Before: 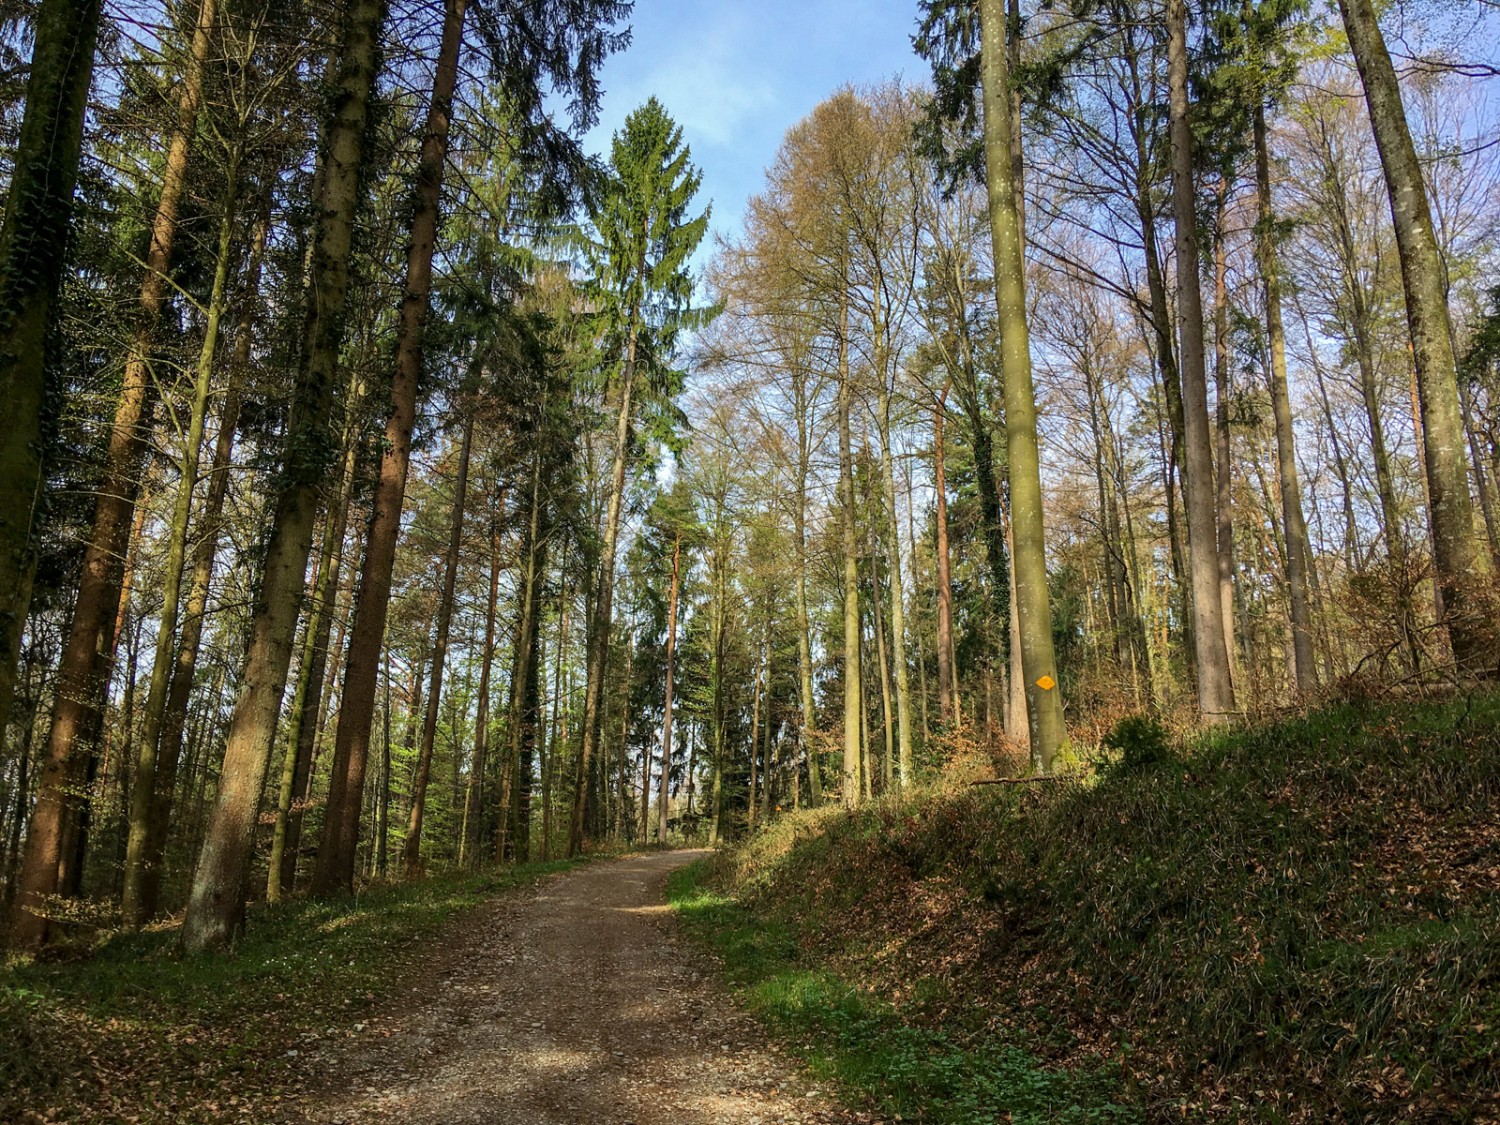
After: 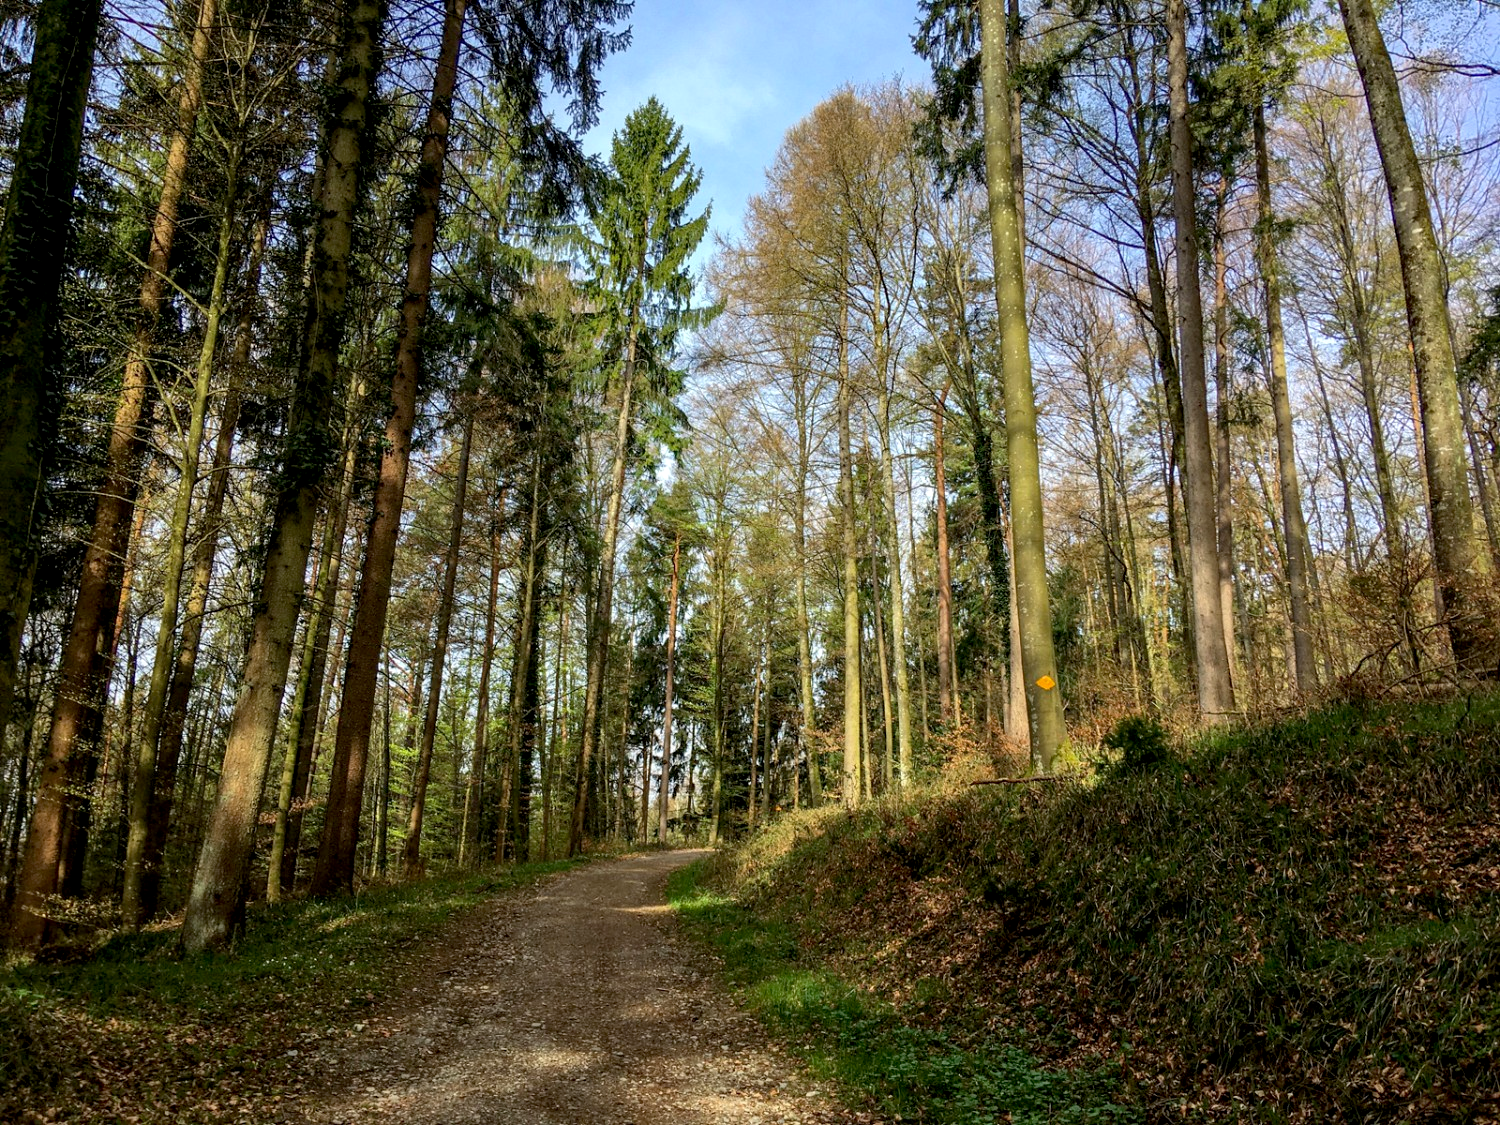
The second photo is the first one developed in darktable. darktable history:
exposure: black level correction 0.007, exposure 0.158 EV, compensate highlight preservation false
